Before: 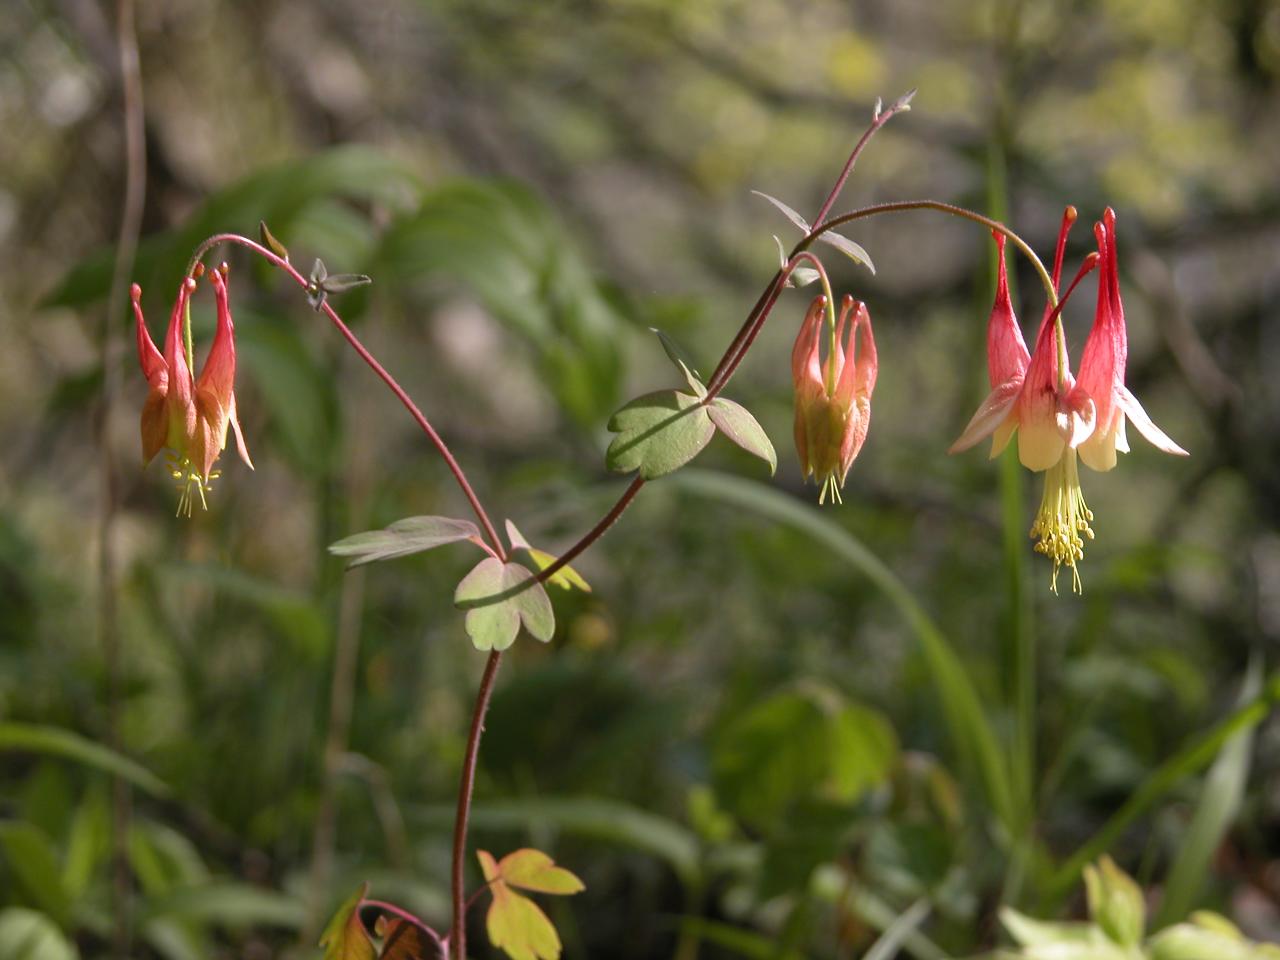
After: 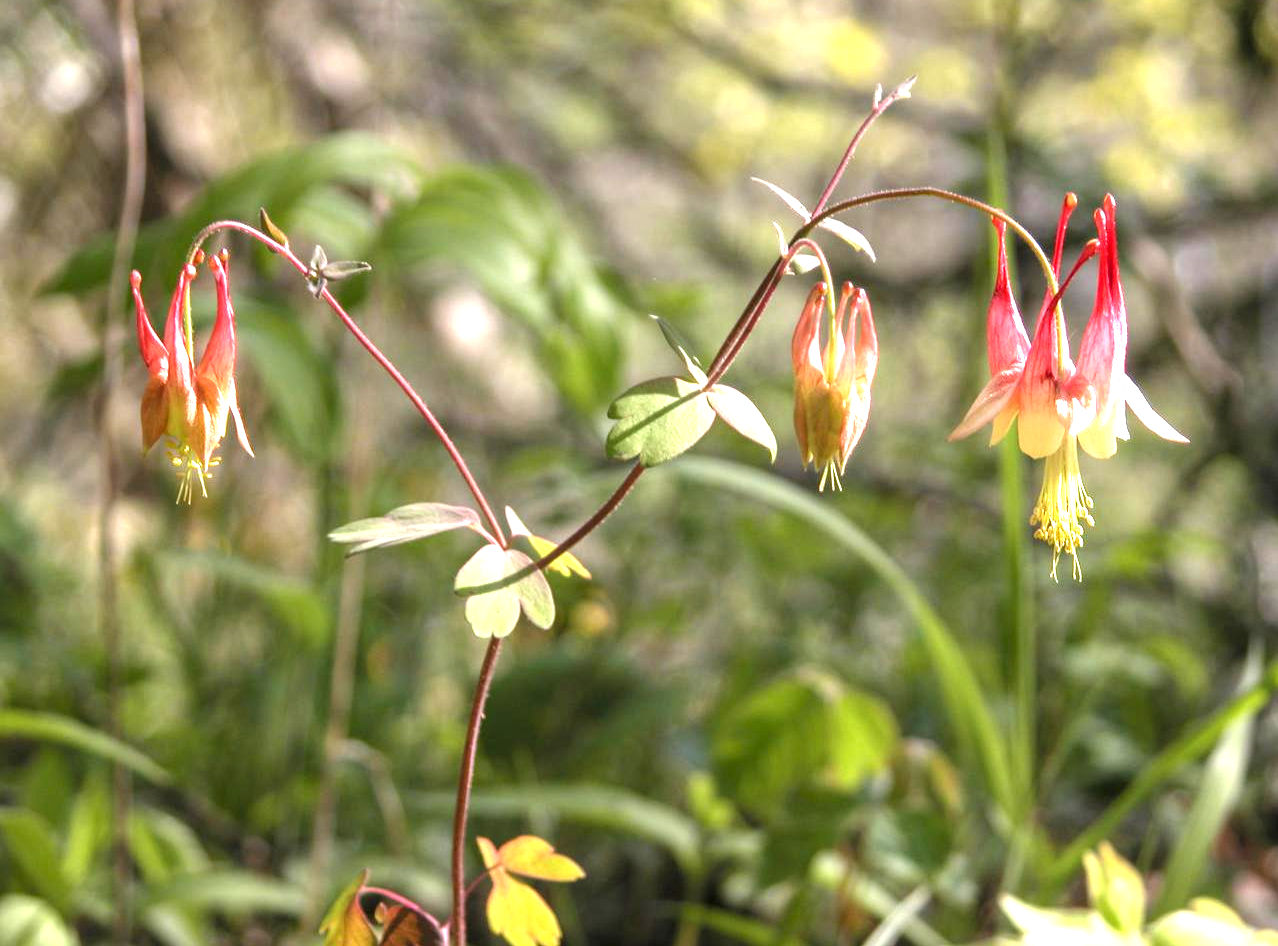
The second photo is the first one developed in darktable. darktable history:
crop: top 1.36%, right 0.084%
local contrast: on, module defaults
exposure: black level correction 0, exposure 1.459 EV, compensate highlight preservation false
